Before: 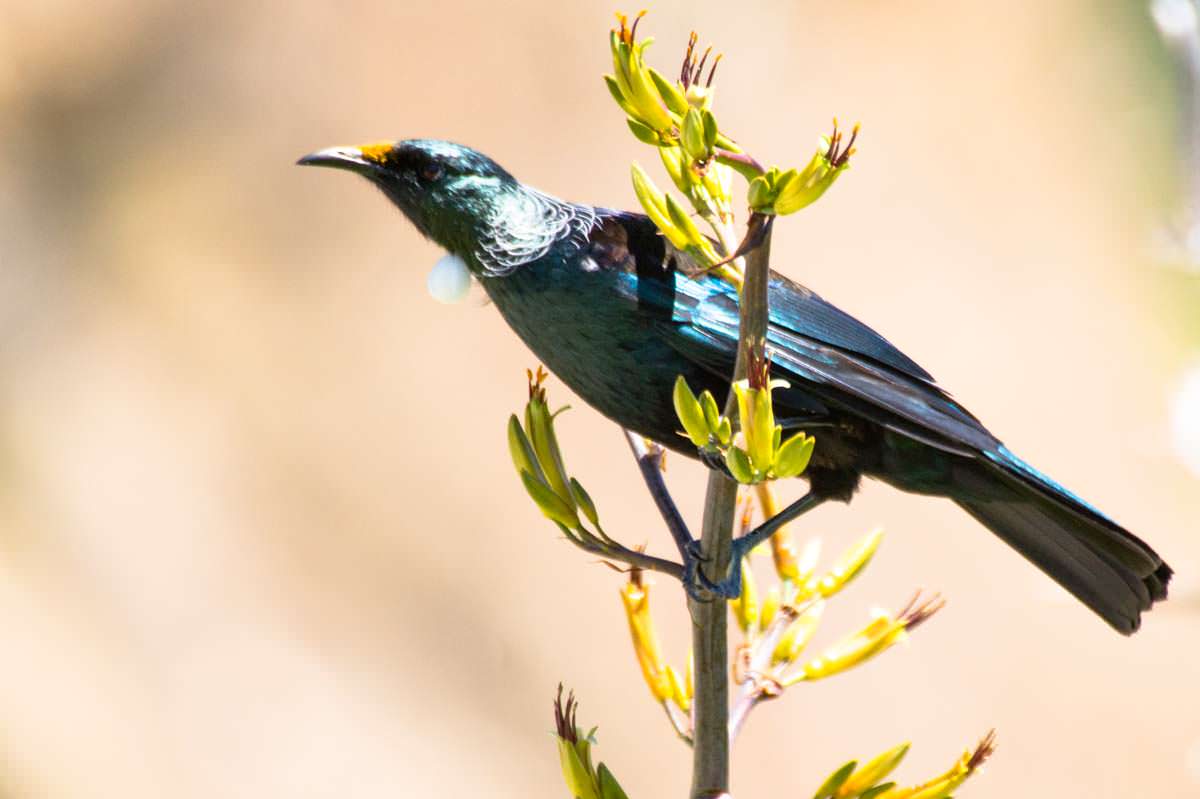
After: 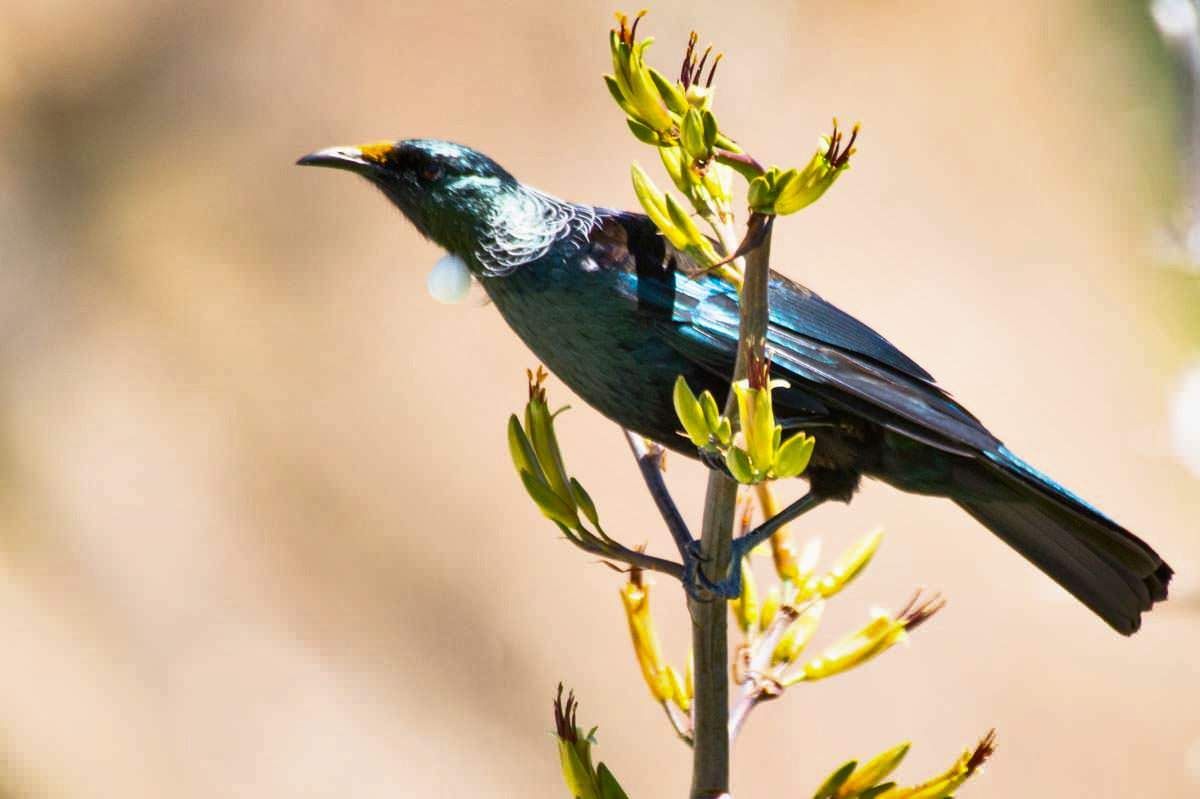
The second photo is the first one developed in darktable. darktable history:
shadows and highlights: shadows 43.39, white point adjustment -1.31, highlights color adjustment 52.73%, soften with gaussian
